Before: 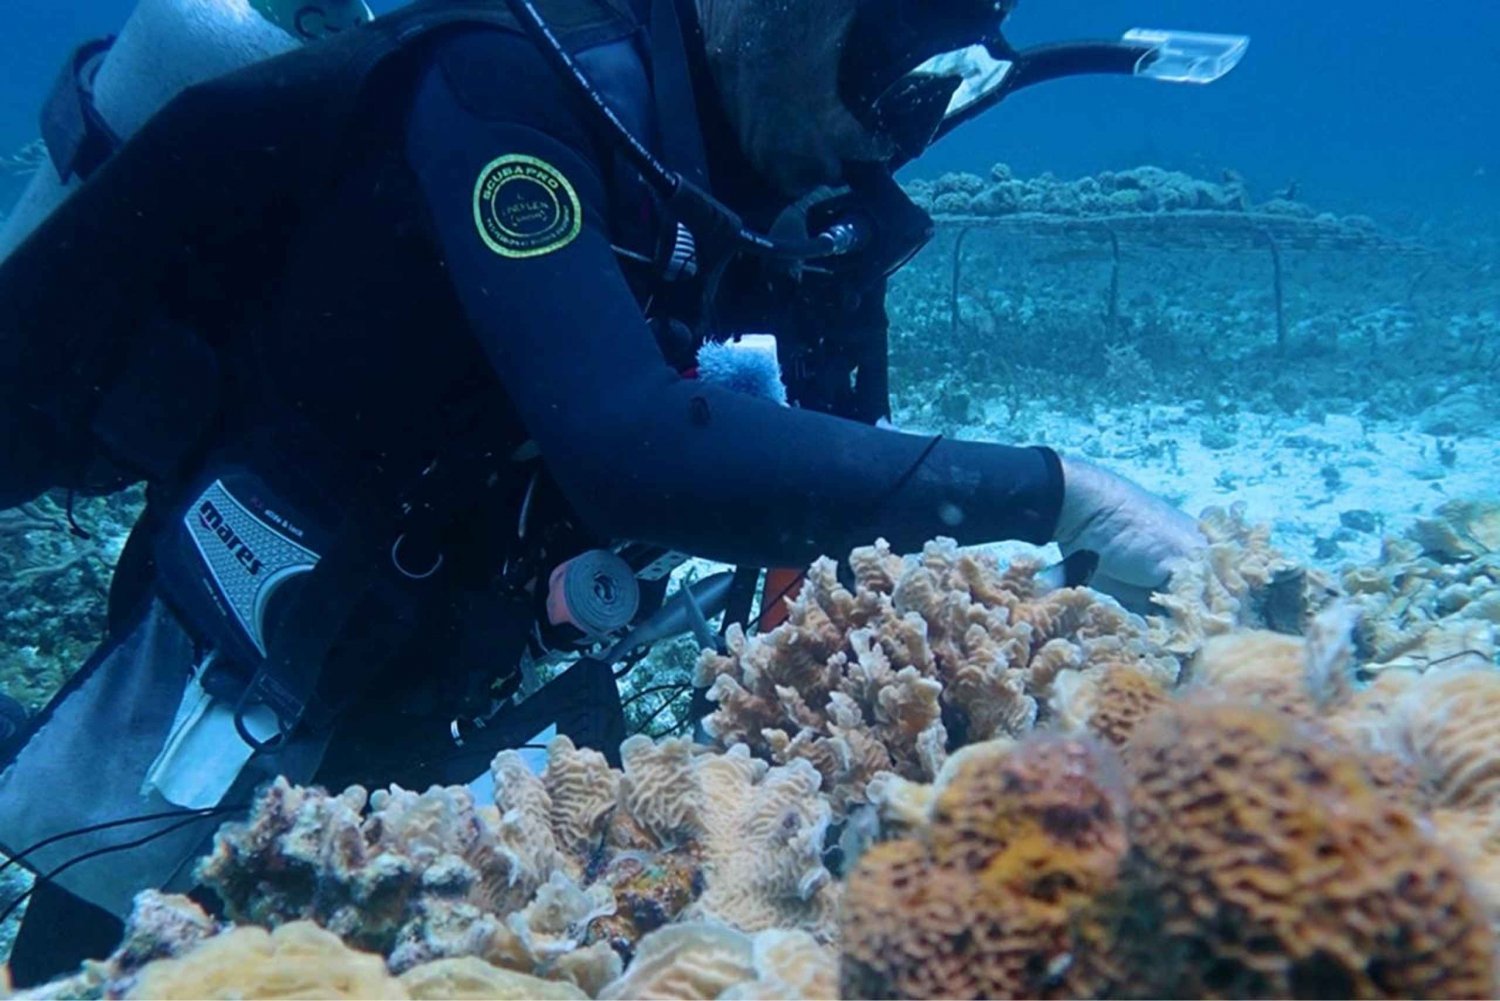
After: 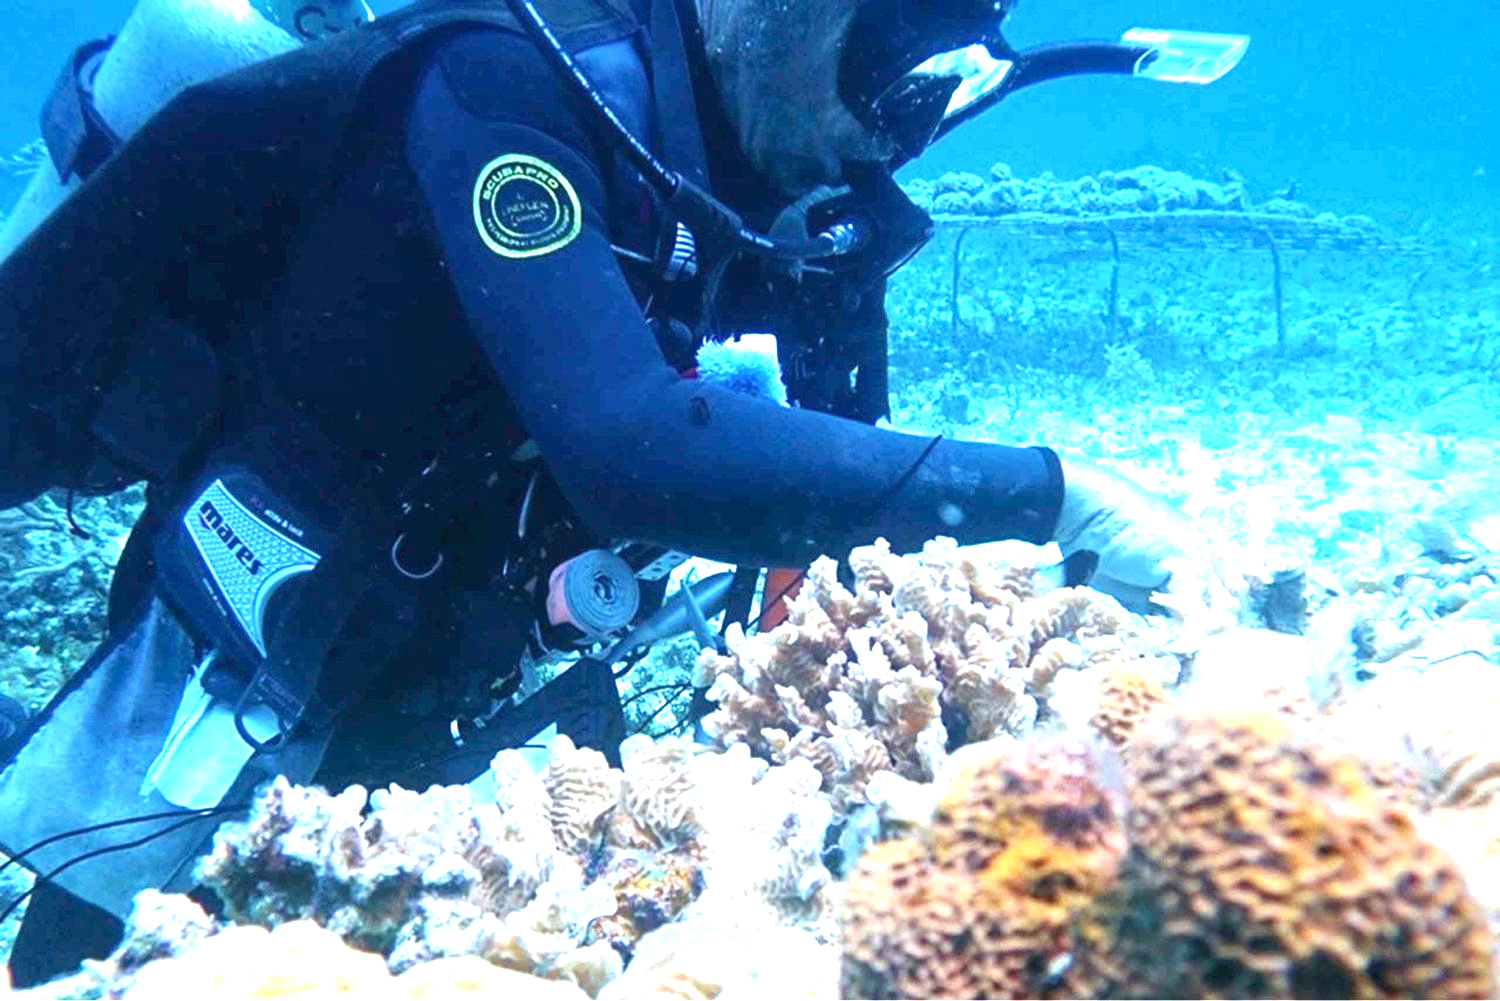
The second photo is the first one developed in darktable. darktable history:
local contrast: highlights 105%, shadows 101%, detail 120%, midtone range 0.2
exposure: black level correction 0, exposure 1.895 EV, compensate highlight preservation false
